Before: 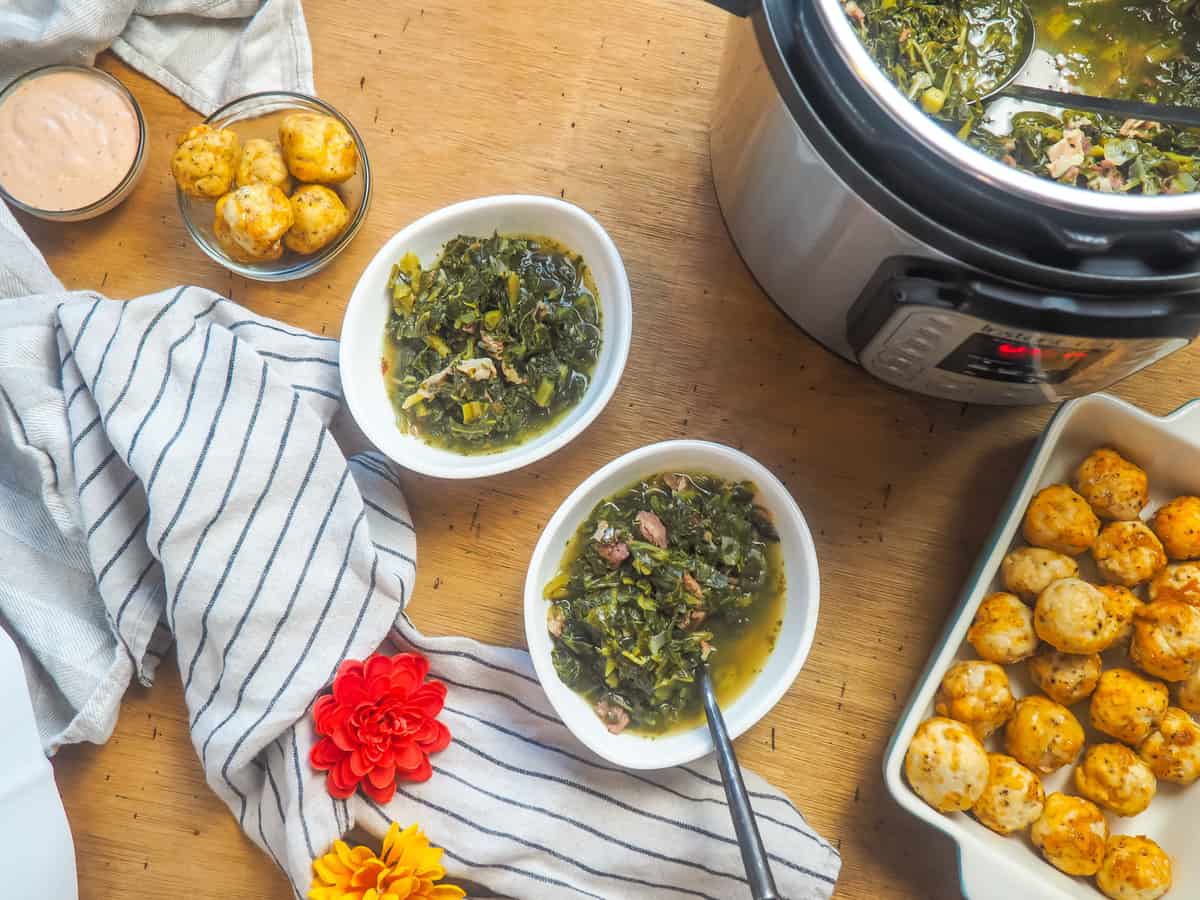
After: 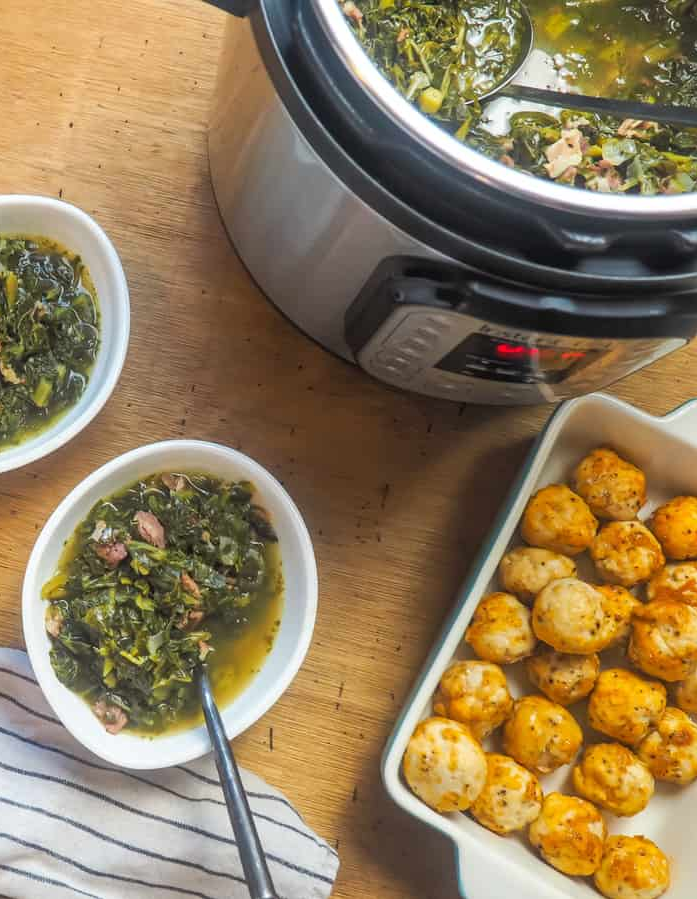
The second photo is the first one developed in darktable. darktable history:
crop: left 41.876%
